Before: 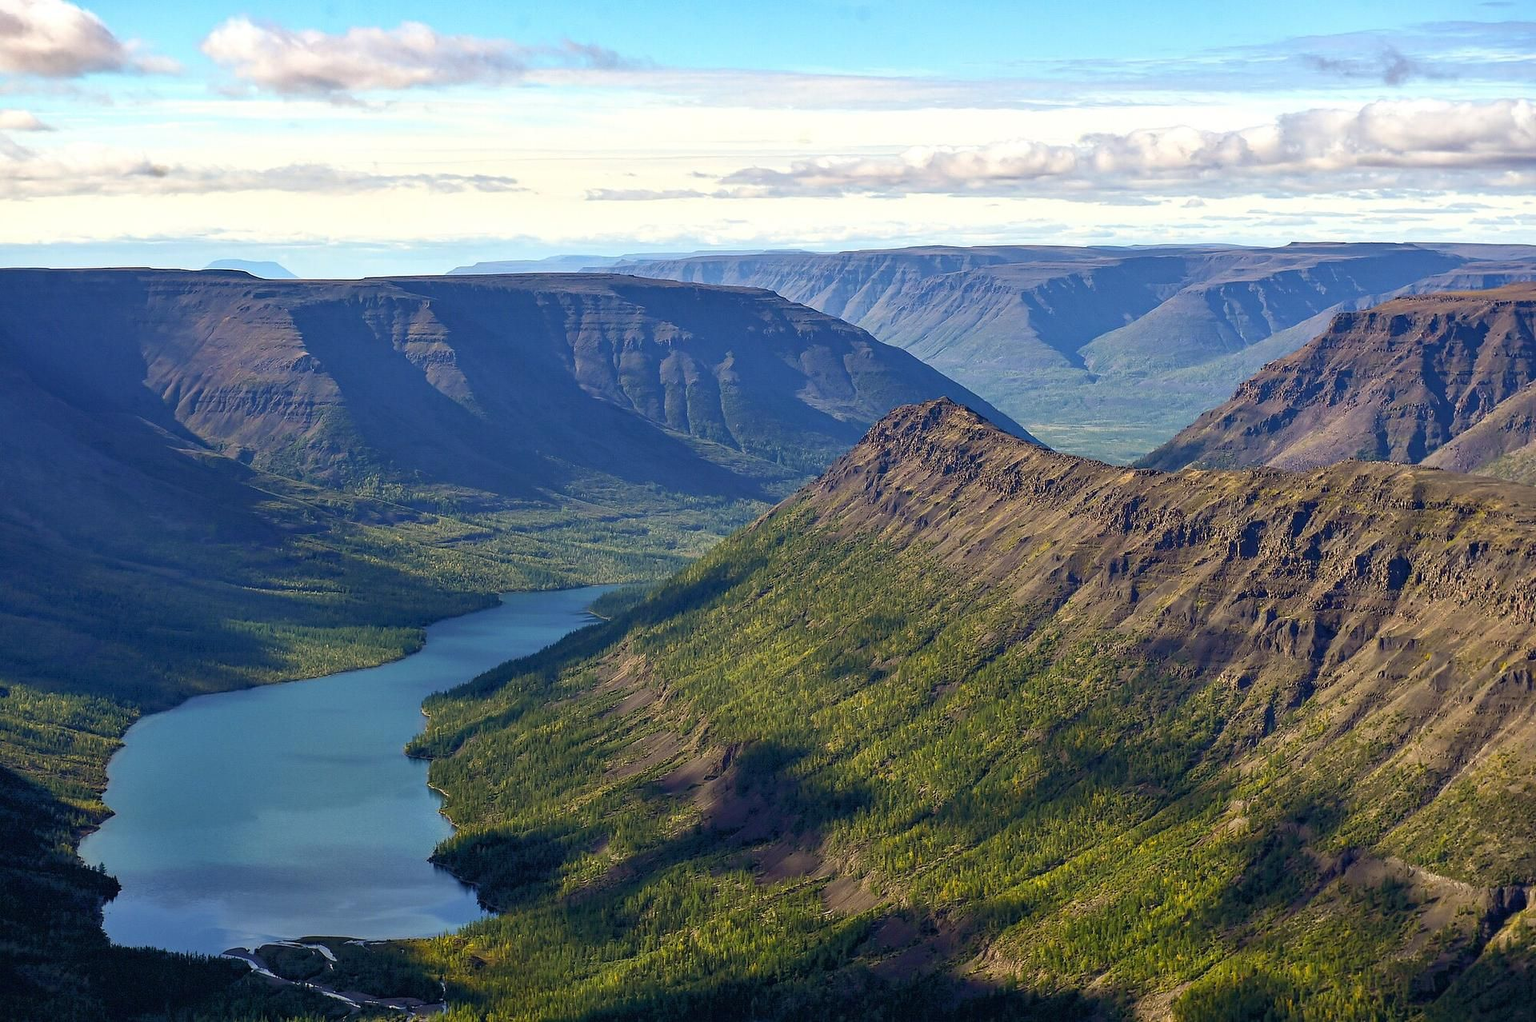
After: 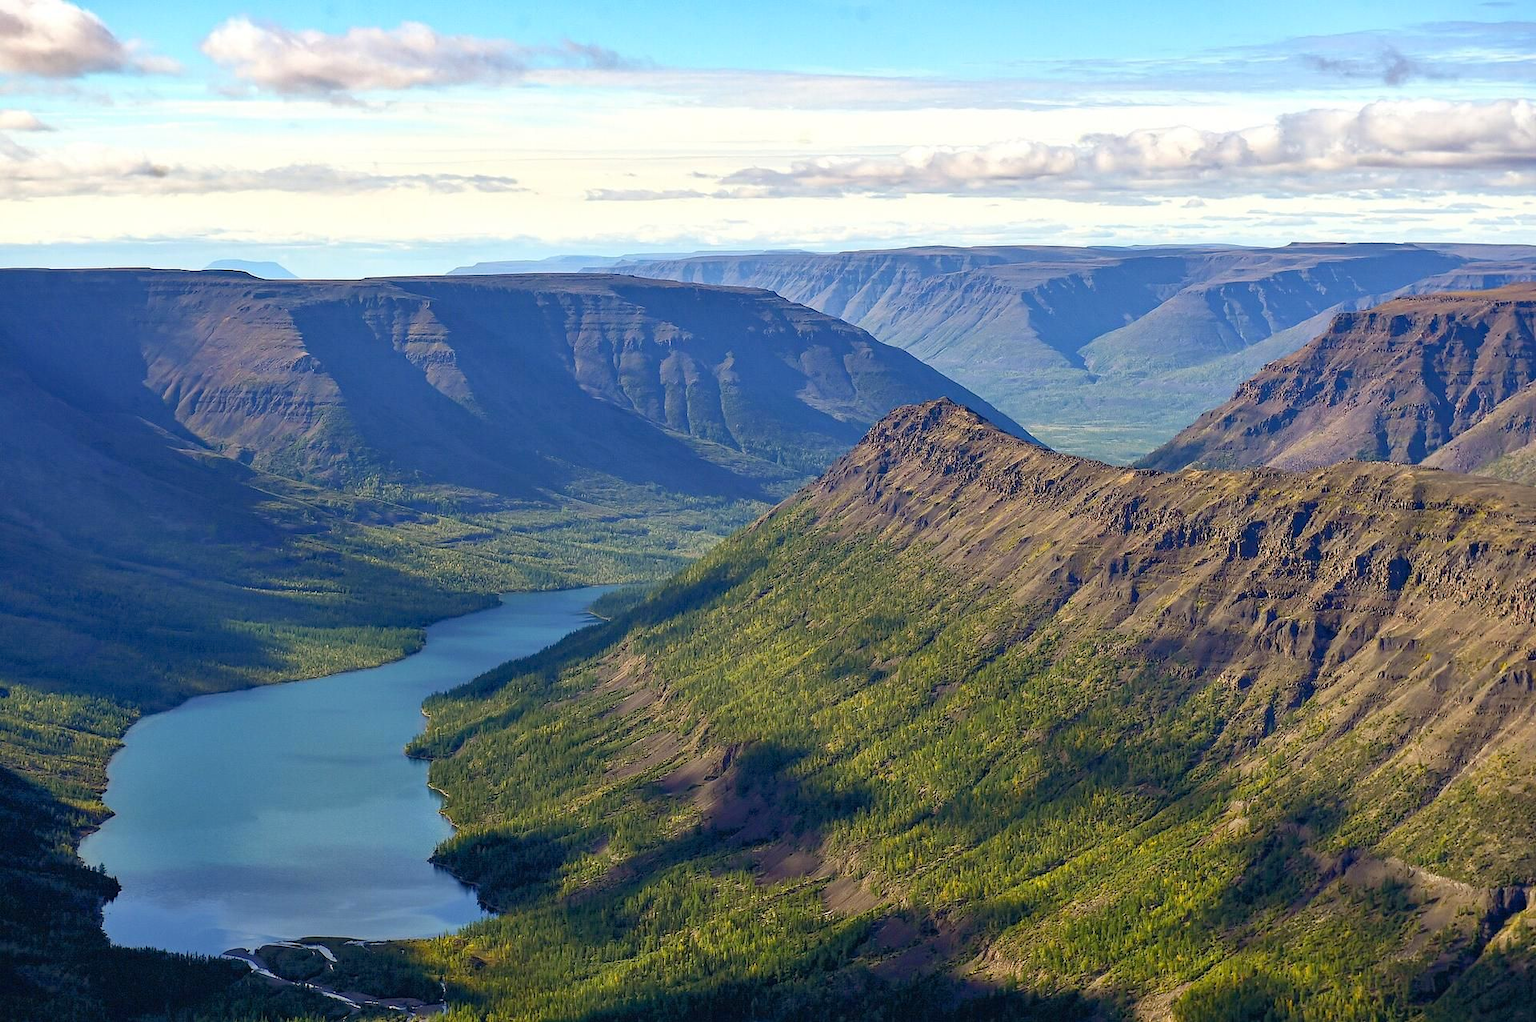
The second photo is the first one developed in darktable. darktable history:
levels: levels [0, 0.478, 1]
shadows and highlights: shadows 4.1, highlights -17.6, soften with gaussian
